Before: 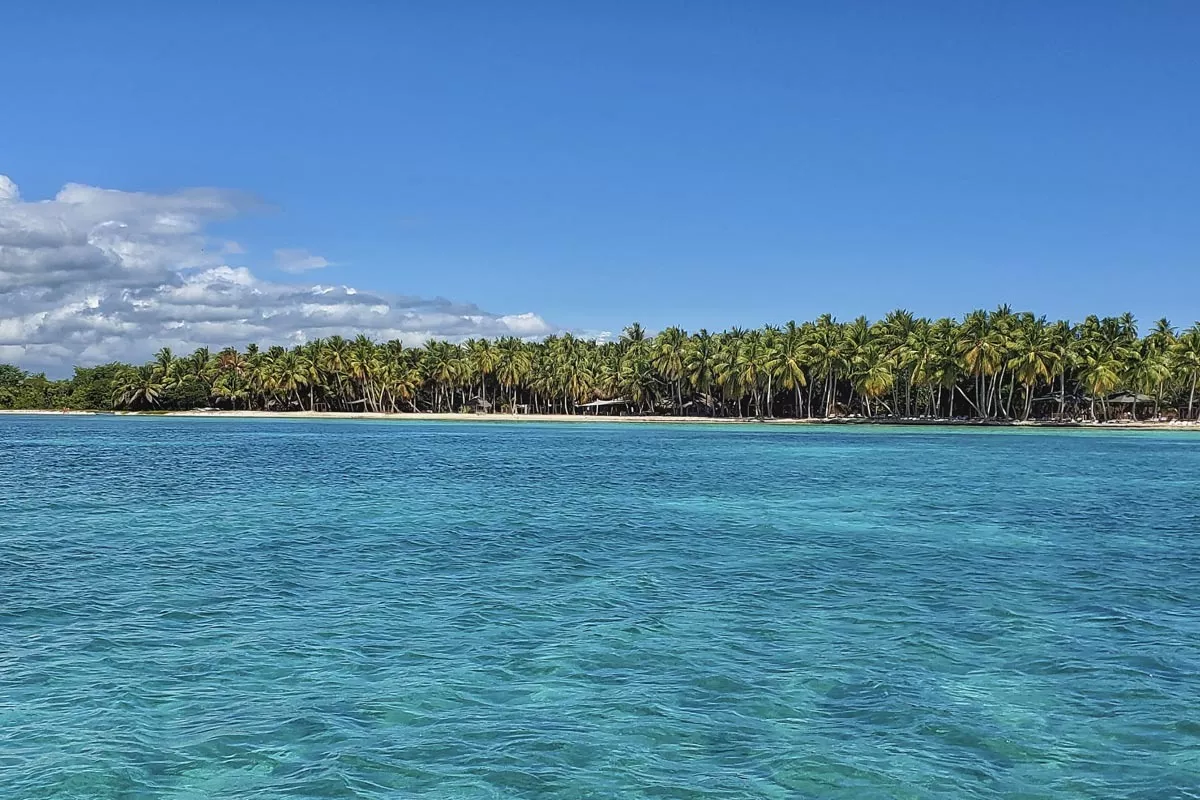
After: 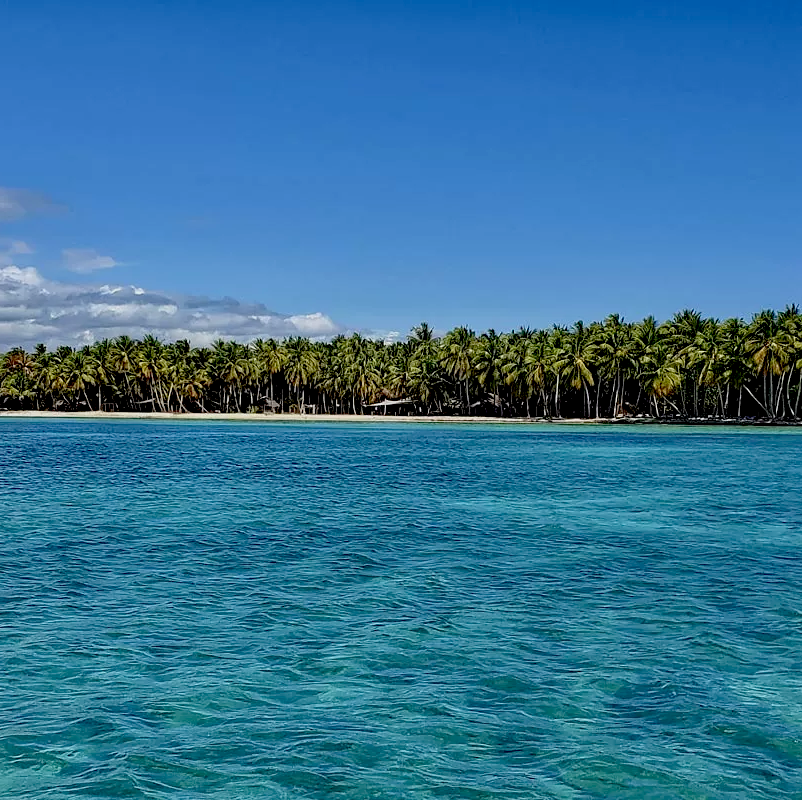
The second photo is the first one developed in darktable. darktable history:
exposure: black level correction 0.046, exposure -0.228 EV, compensate highlight preservation false
crop and rotate: left 17.732%, right 15.423%
color balance: mode lift, gamma, gain (sRGB)
